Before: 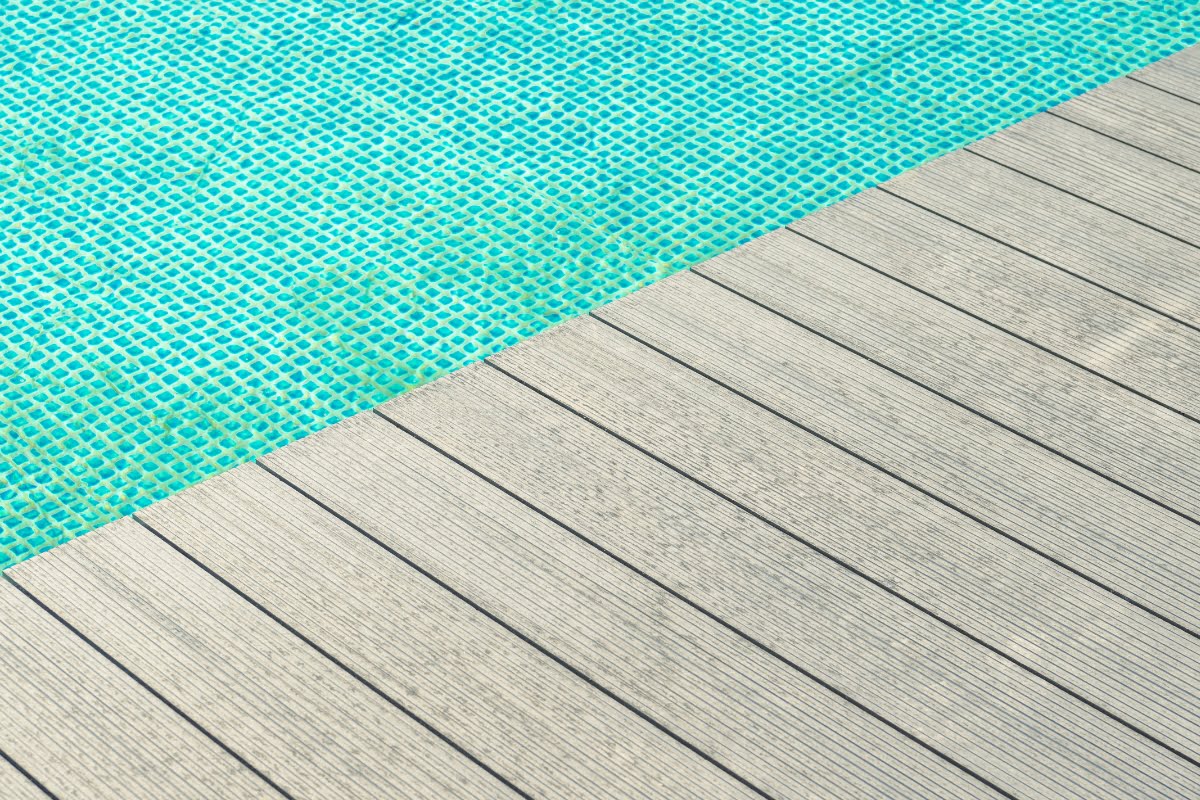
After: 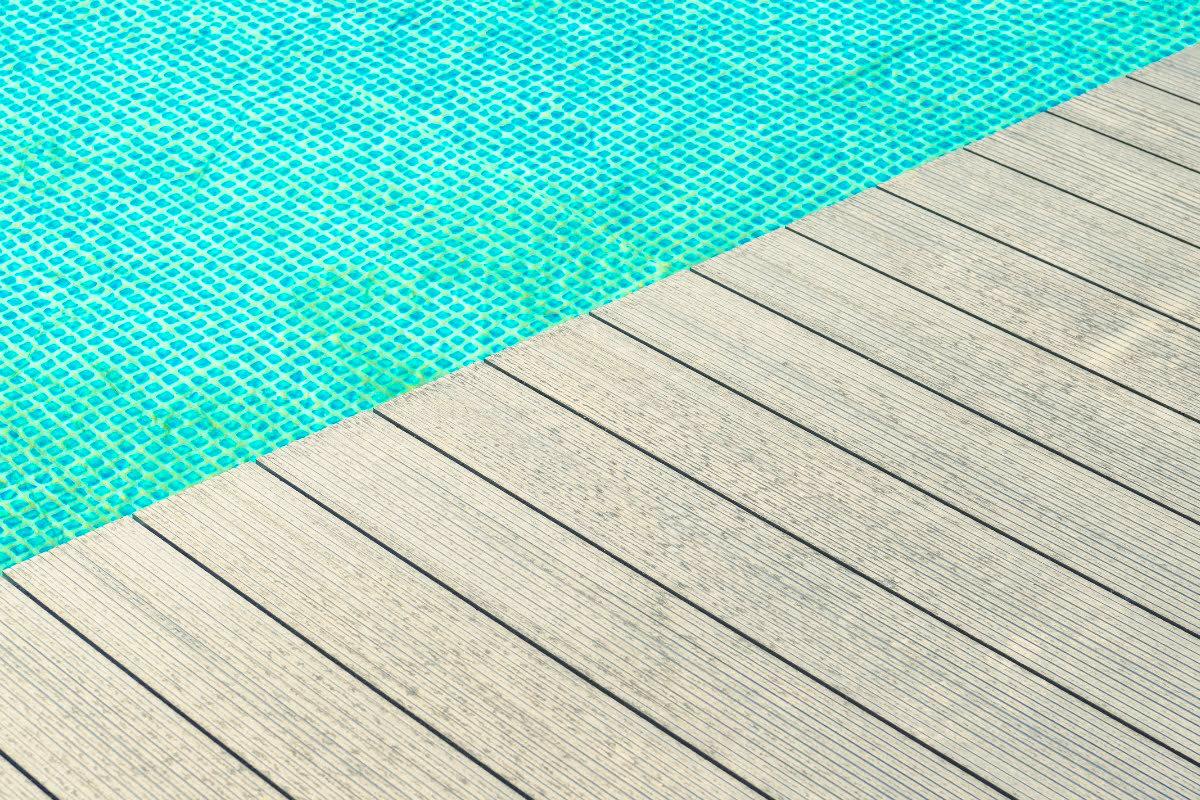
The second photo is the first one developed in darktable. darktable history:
contrast brightness saturation: contrast 0.164, saturation 0.314
